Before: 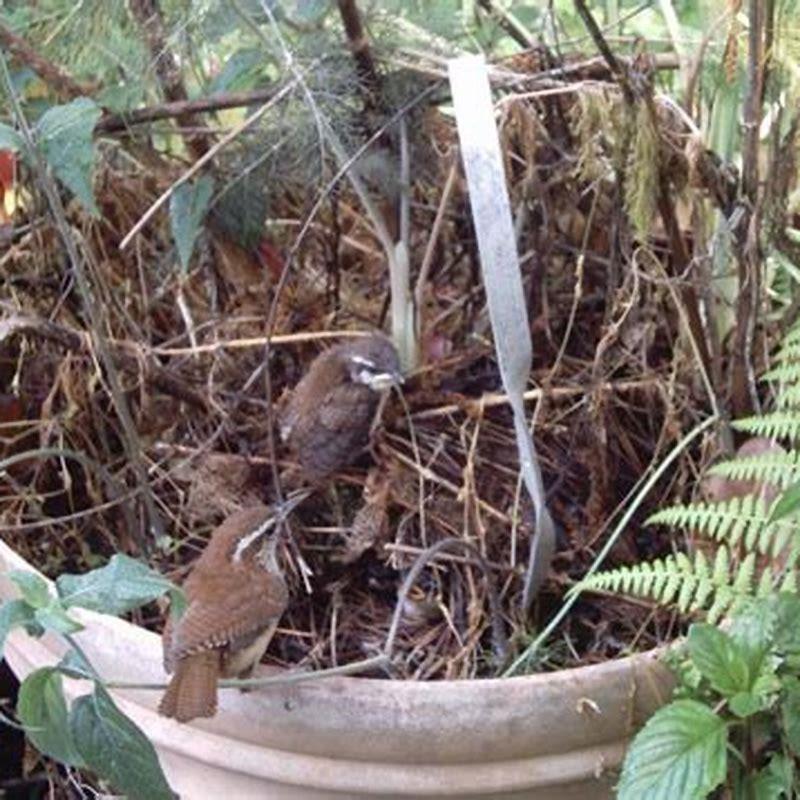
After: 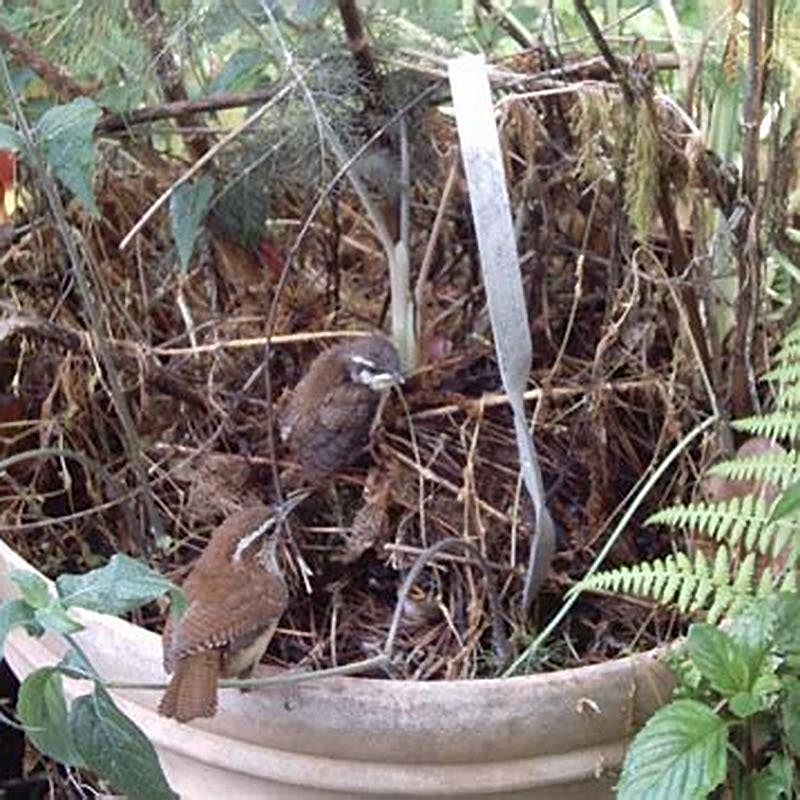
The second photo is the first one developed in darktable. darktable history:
sharpen: on, module defaults
color correction: highlights a* -0.182, highlights b* -0.124
